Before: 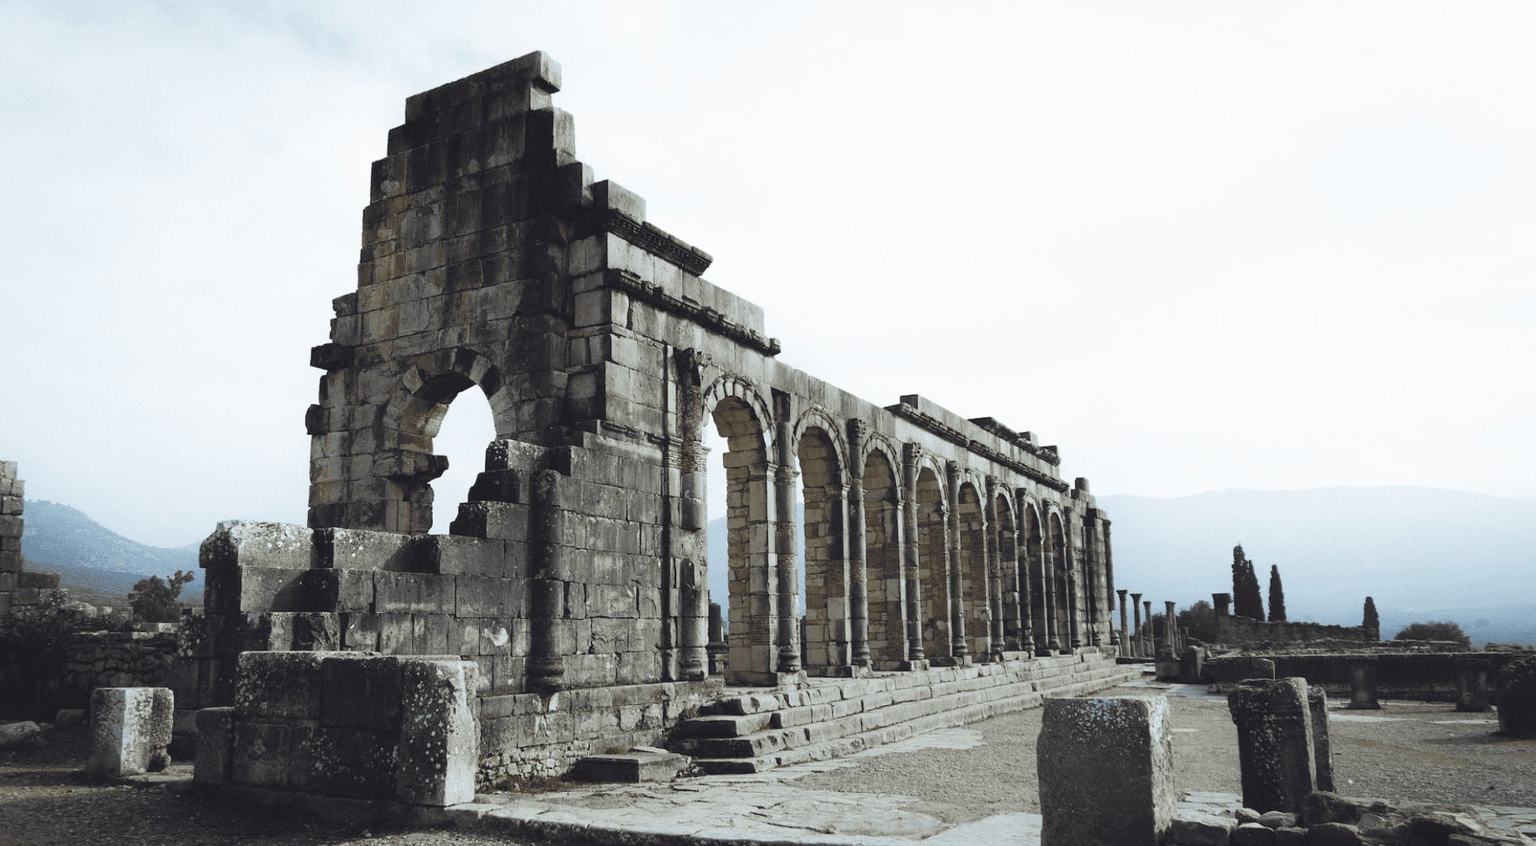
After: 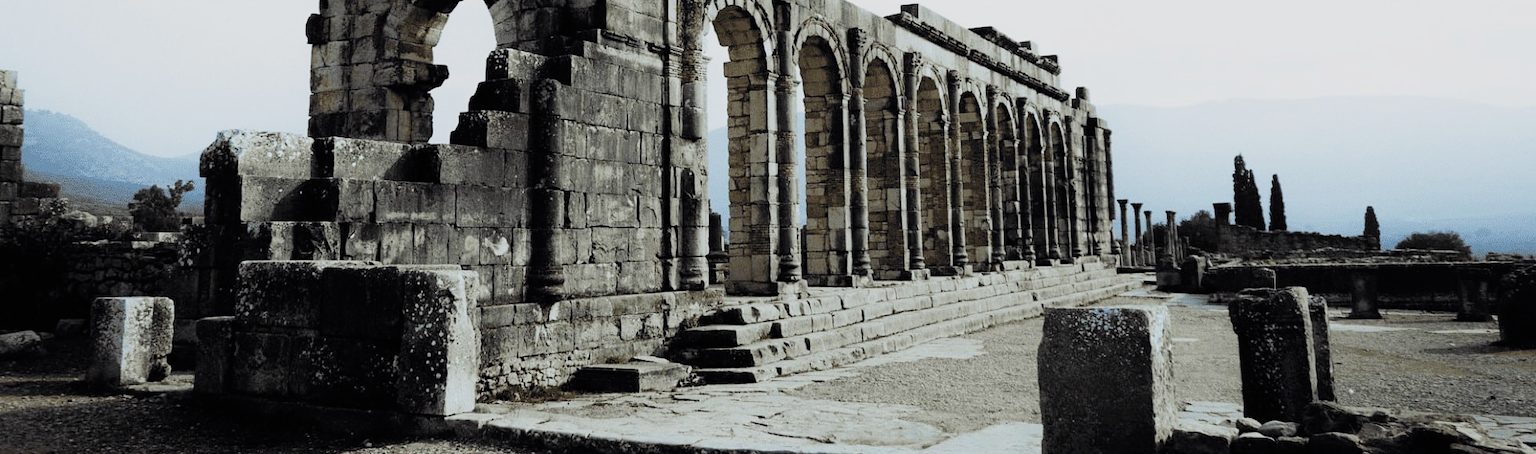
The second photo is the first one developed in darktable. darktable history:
filmic rgb: black relative exposure -5 EV, hardness 2.88, contrast 1.3, highlights saturation mix -30%
exposure: compensate highlight preservation false
crop and rotate: top 46.237%
color balance rgb: perceptual saturation grading › global saturation 25%, global vibrance 20%
